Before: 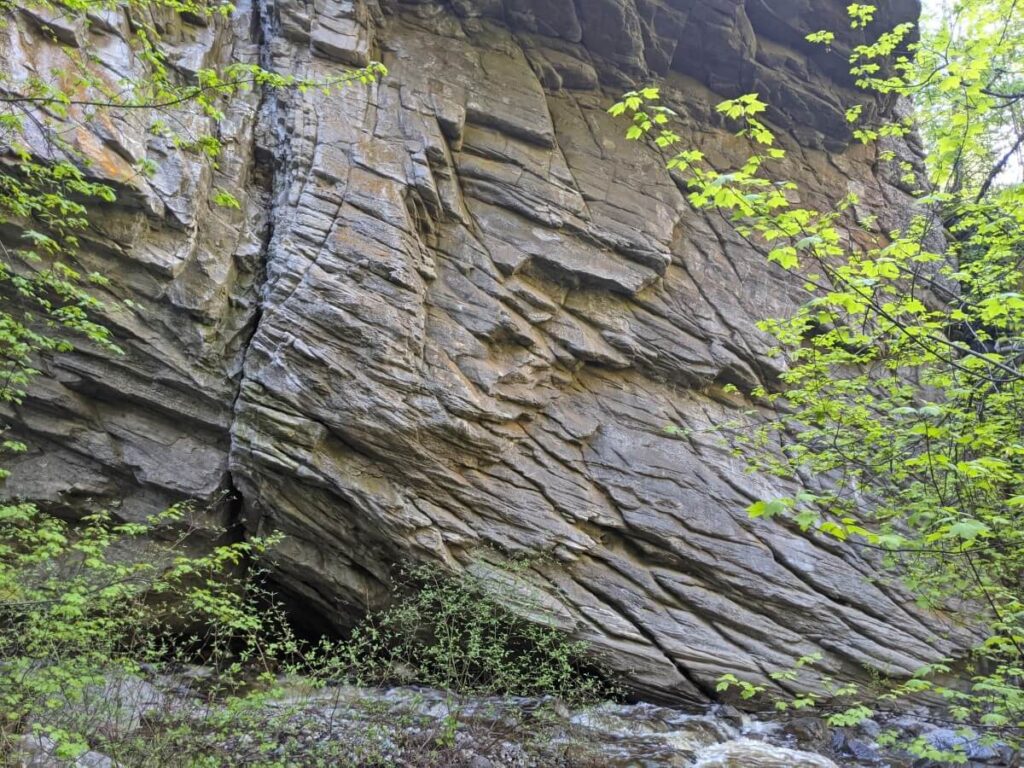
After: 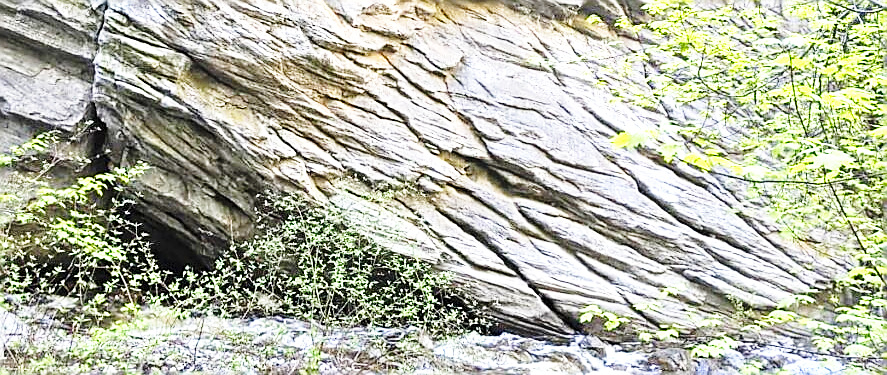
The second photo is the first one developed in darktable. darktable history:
exposure: black level correction 0, exposure 1.173 EV, compensate exposure bias true, compensate highlight preservation false
sharpen: radius 1.4, amount 1.25, threshold 0.7
base curve: curves: ch0 [(0, 0) (0.028, 0.03) (0.121, 0.232) (0.46, 0.748) (0.859, 0.968) (1, 1)], preserve colors none
crop and rotate: left 13.306%, top 48.129%, bottom 2.928%
